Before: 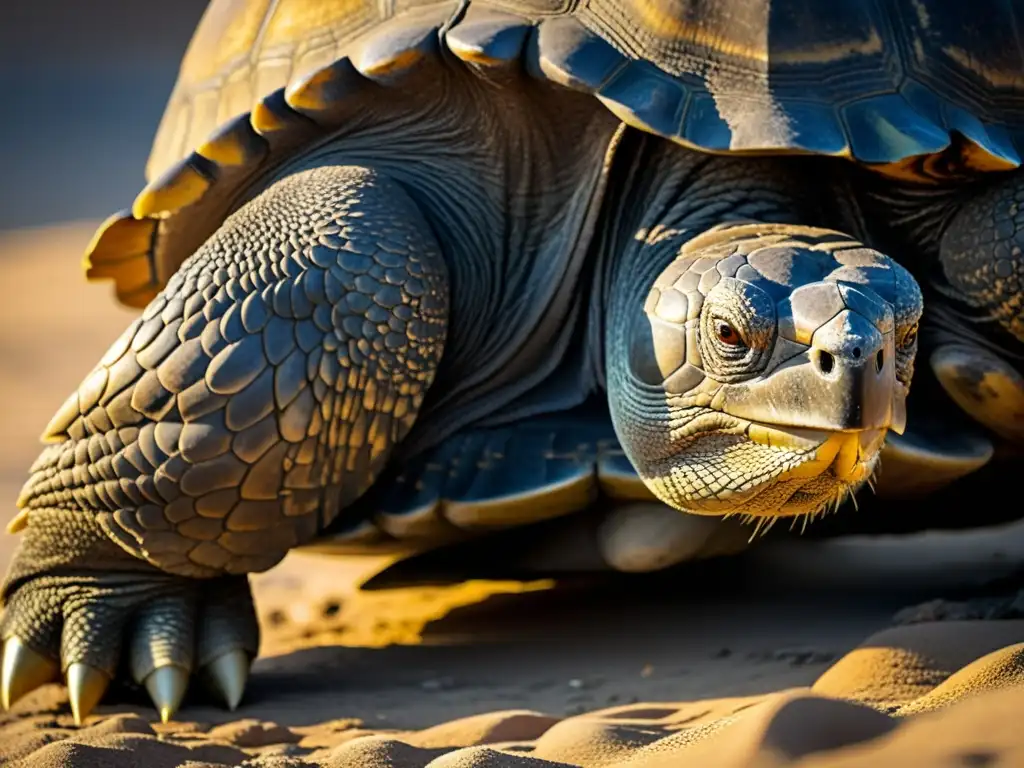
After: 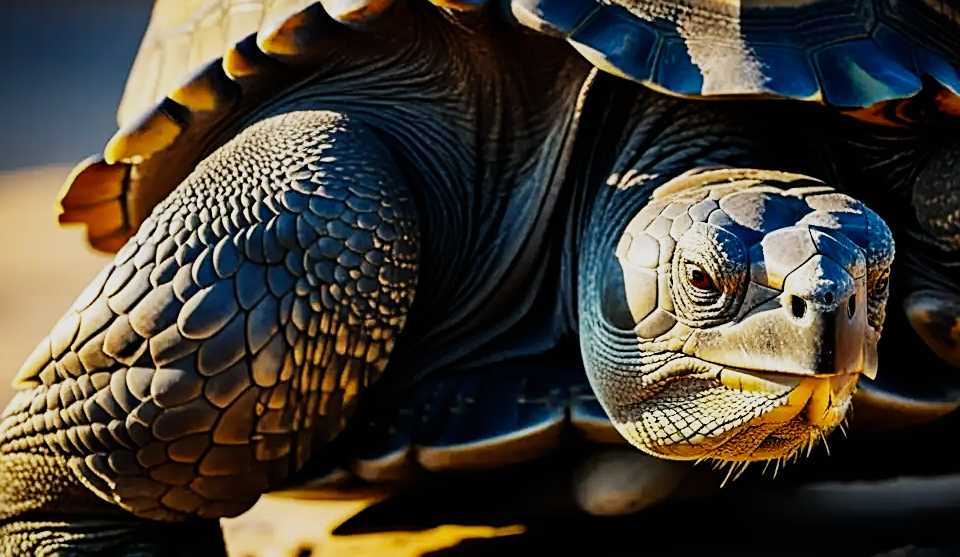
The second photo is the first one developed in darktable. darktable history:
crop: left 2.737%, top 7.287%, right 3.421%, bottom 20.179%
sigmoid: contrast 1.8, skew -0.2, preserve hue 0%, red attenuation 0.1, red rotation 0.035, green attenuation 0.1, green rotation -0.017, blue attenuation 0.15, blue rotation -0.052, base primaries Rec2020
sharpen: on, module defaults
